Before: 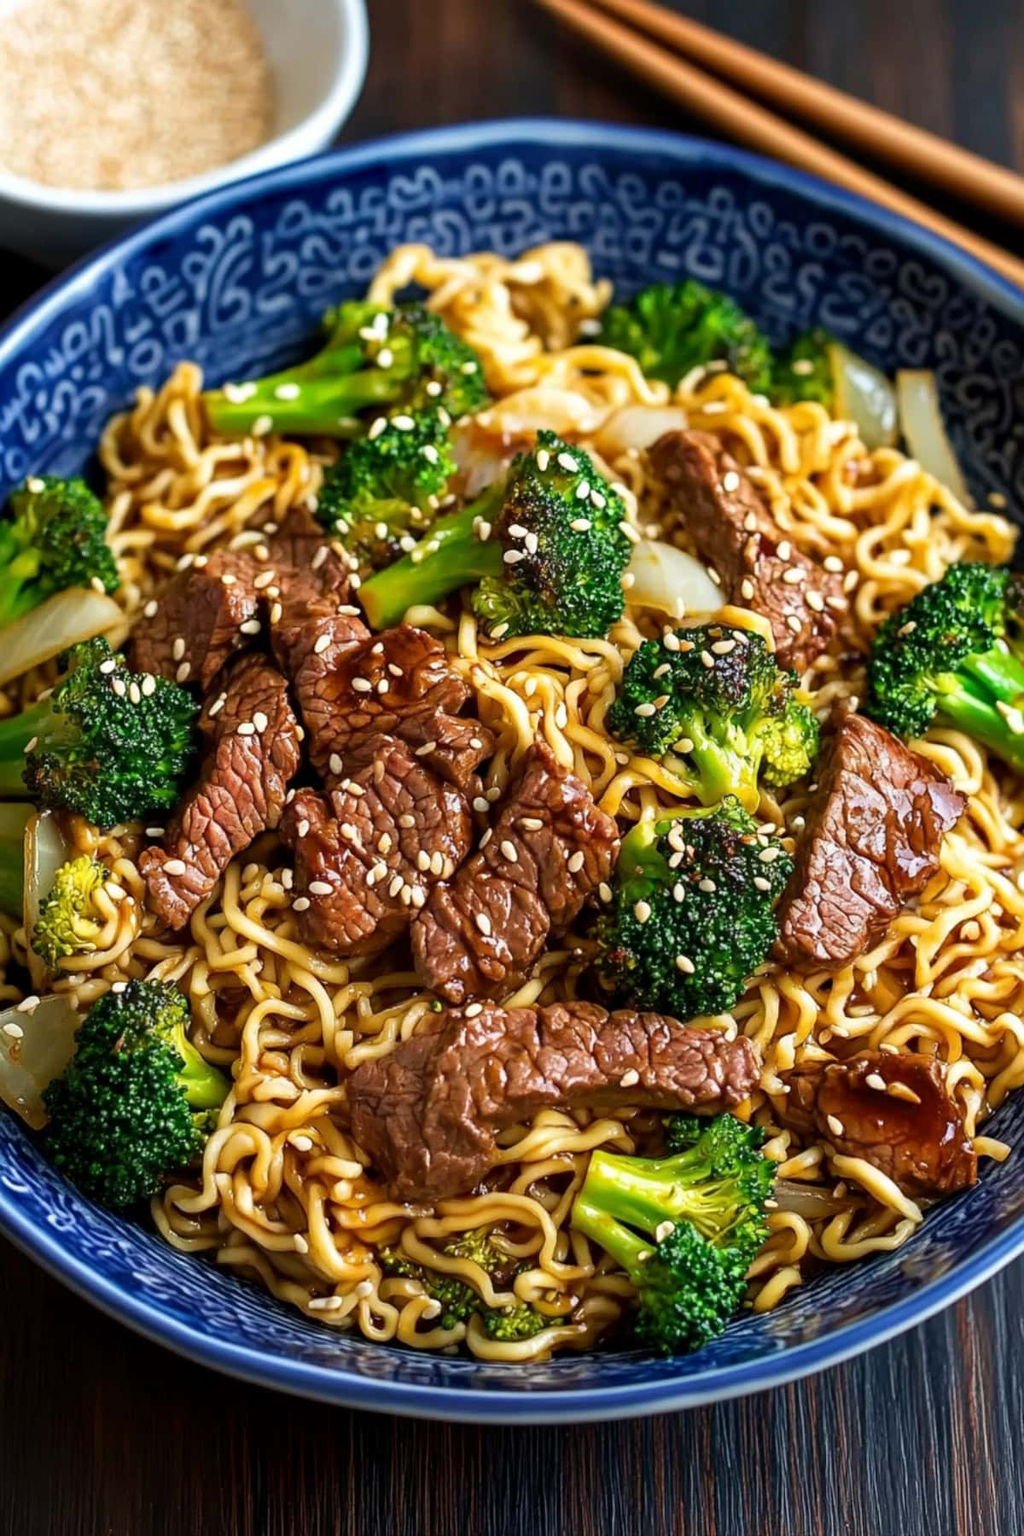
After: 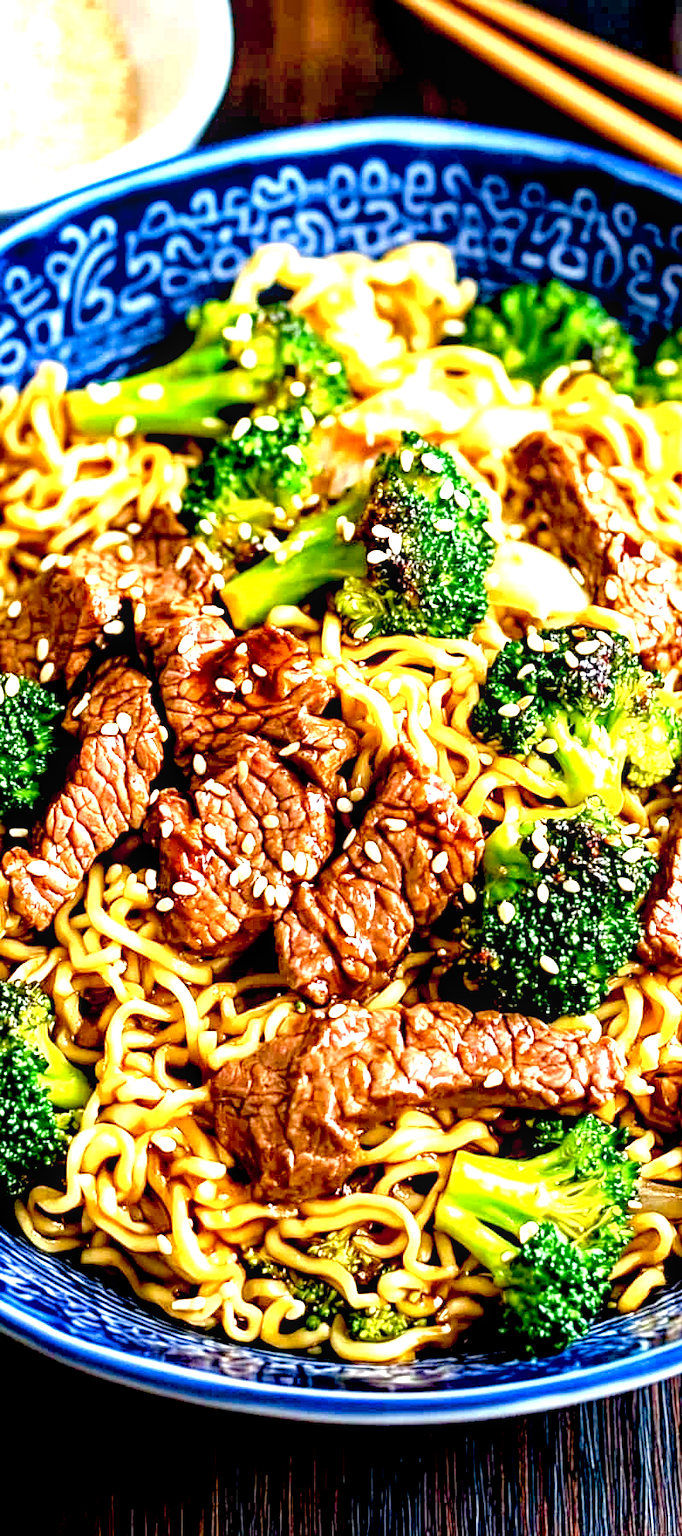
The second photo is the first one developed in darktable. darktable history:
crop and rotate: left 13.409%, right 19.924%
local contrast: highlights 99%, shadows 86%, detail 160%, midtone range 0.2
exposure: black level correction 0.016, exposure 1.774 EV, compensate highlight preservation false
color balance rgb: perceptual saturation grading › global saturation 20%, perceptual saturation grading › highlights -25%, perceptual saturation grading › shadows 25%
haze removal: compatibility mode true, adaptive false
